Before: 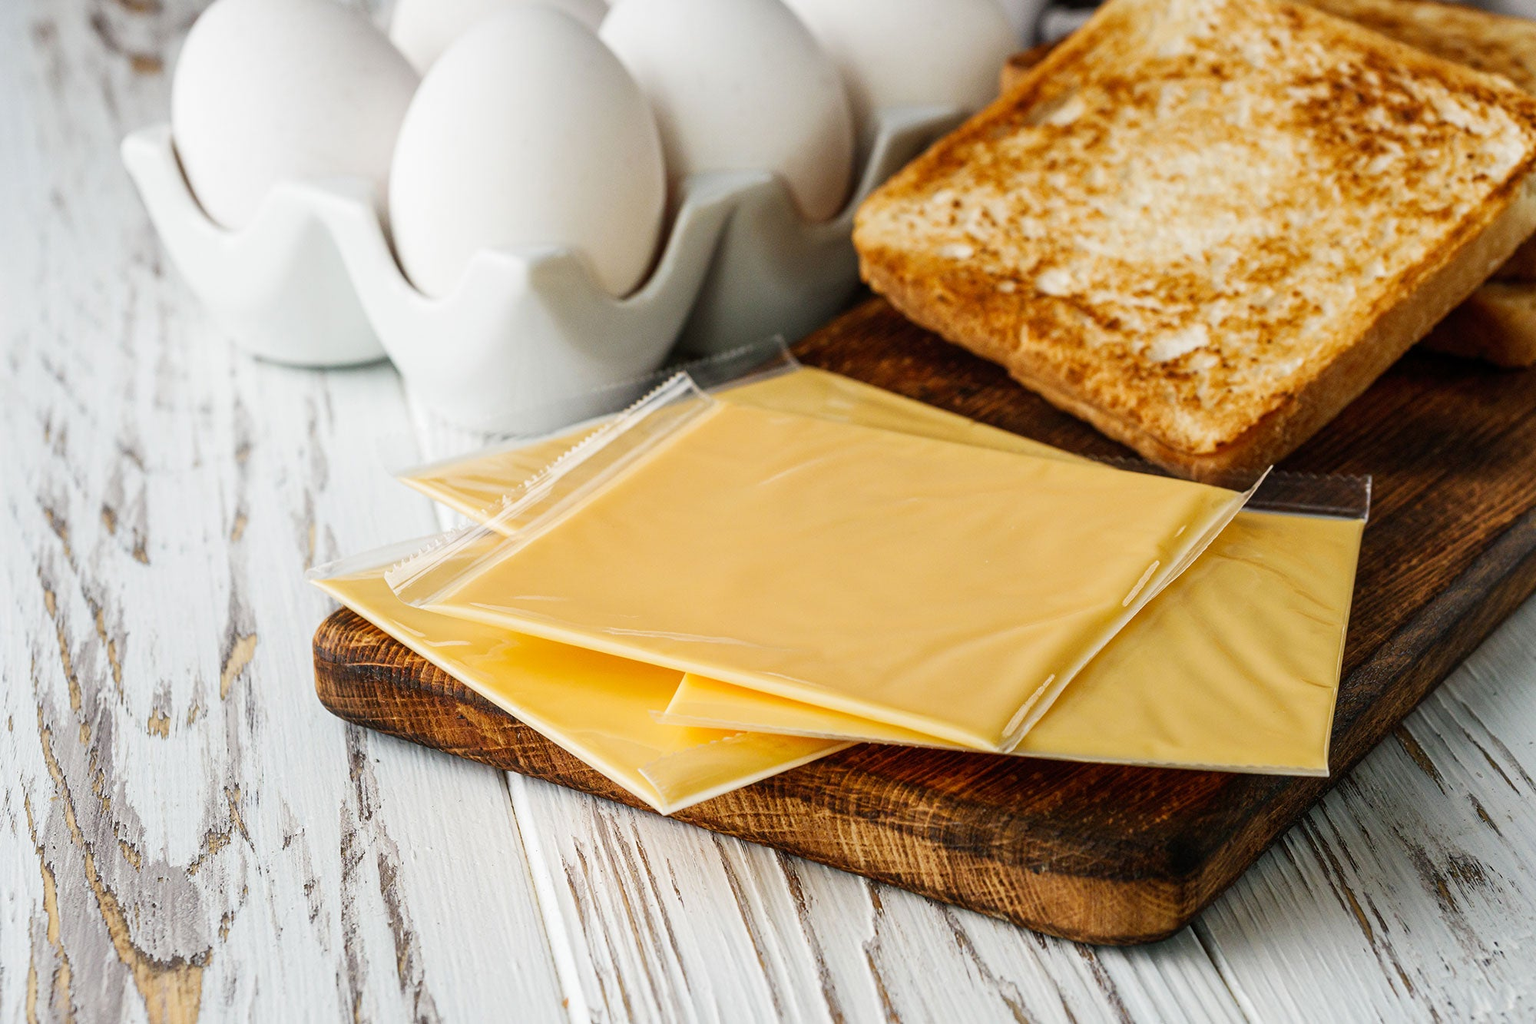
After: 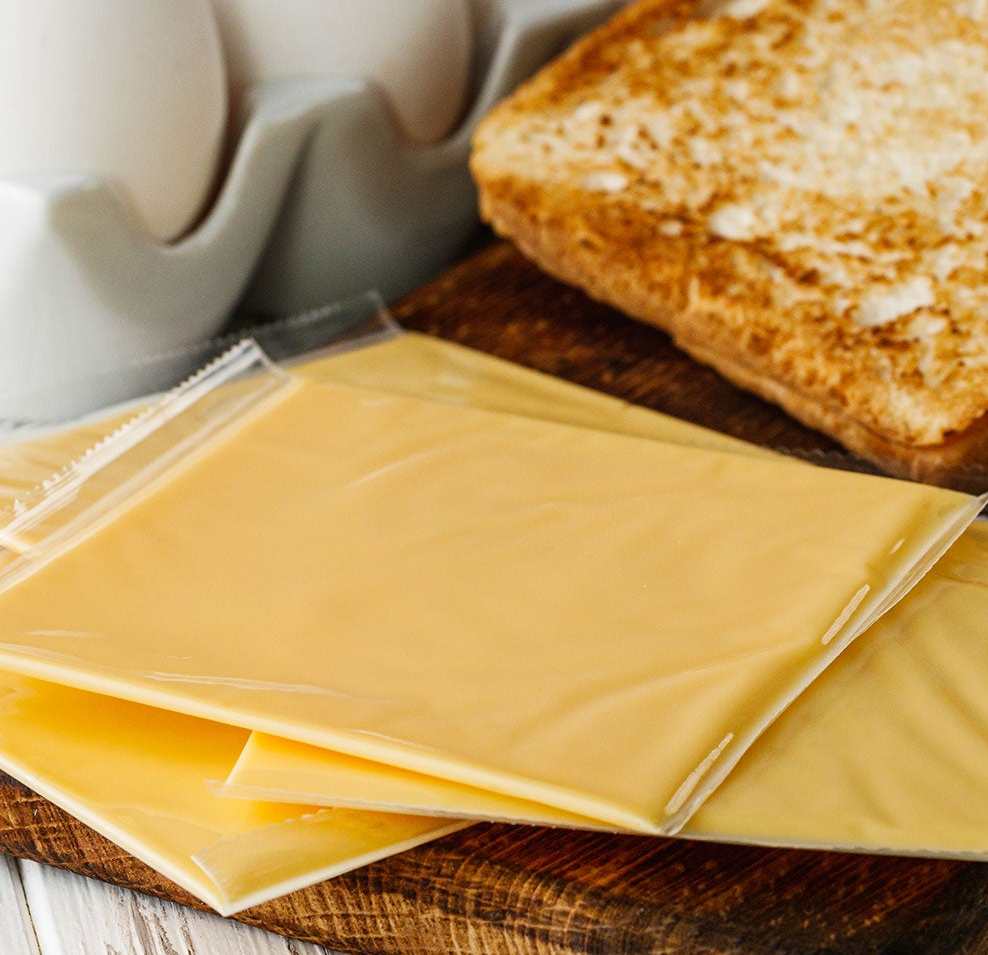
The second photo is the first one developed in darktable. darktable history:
crop: left 32.02%, top 10.94%, right 18.566%, bottom 17.413%
base curve: preserve colors none
